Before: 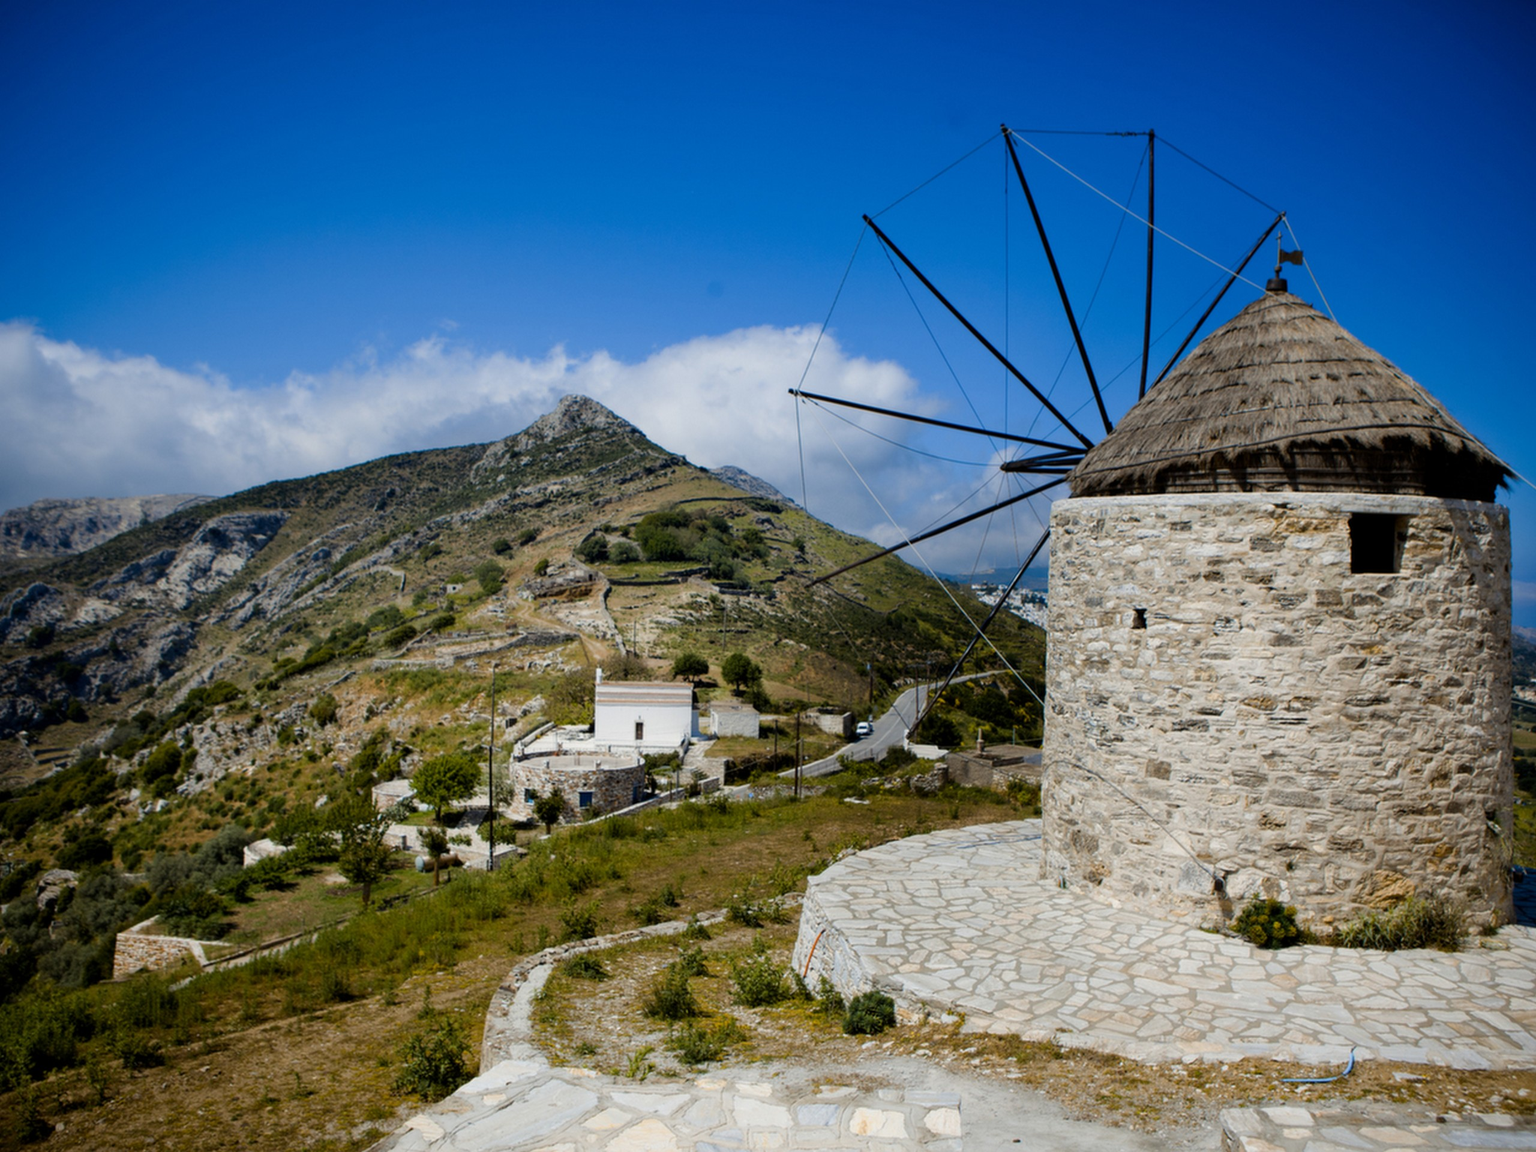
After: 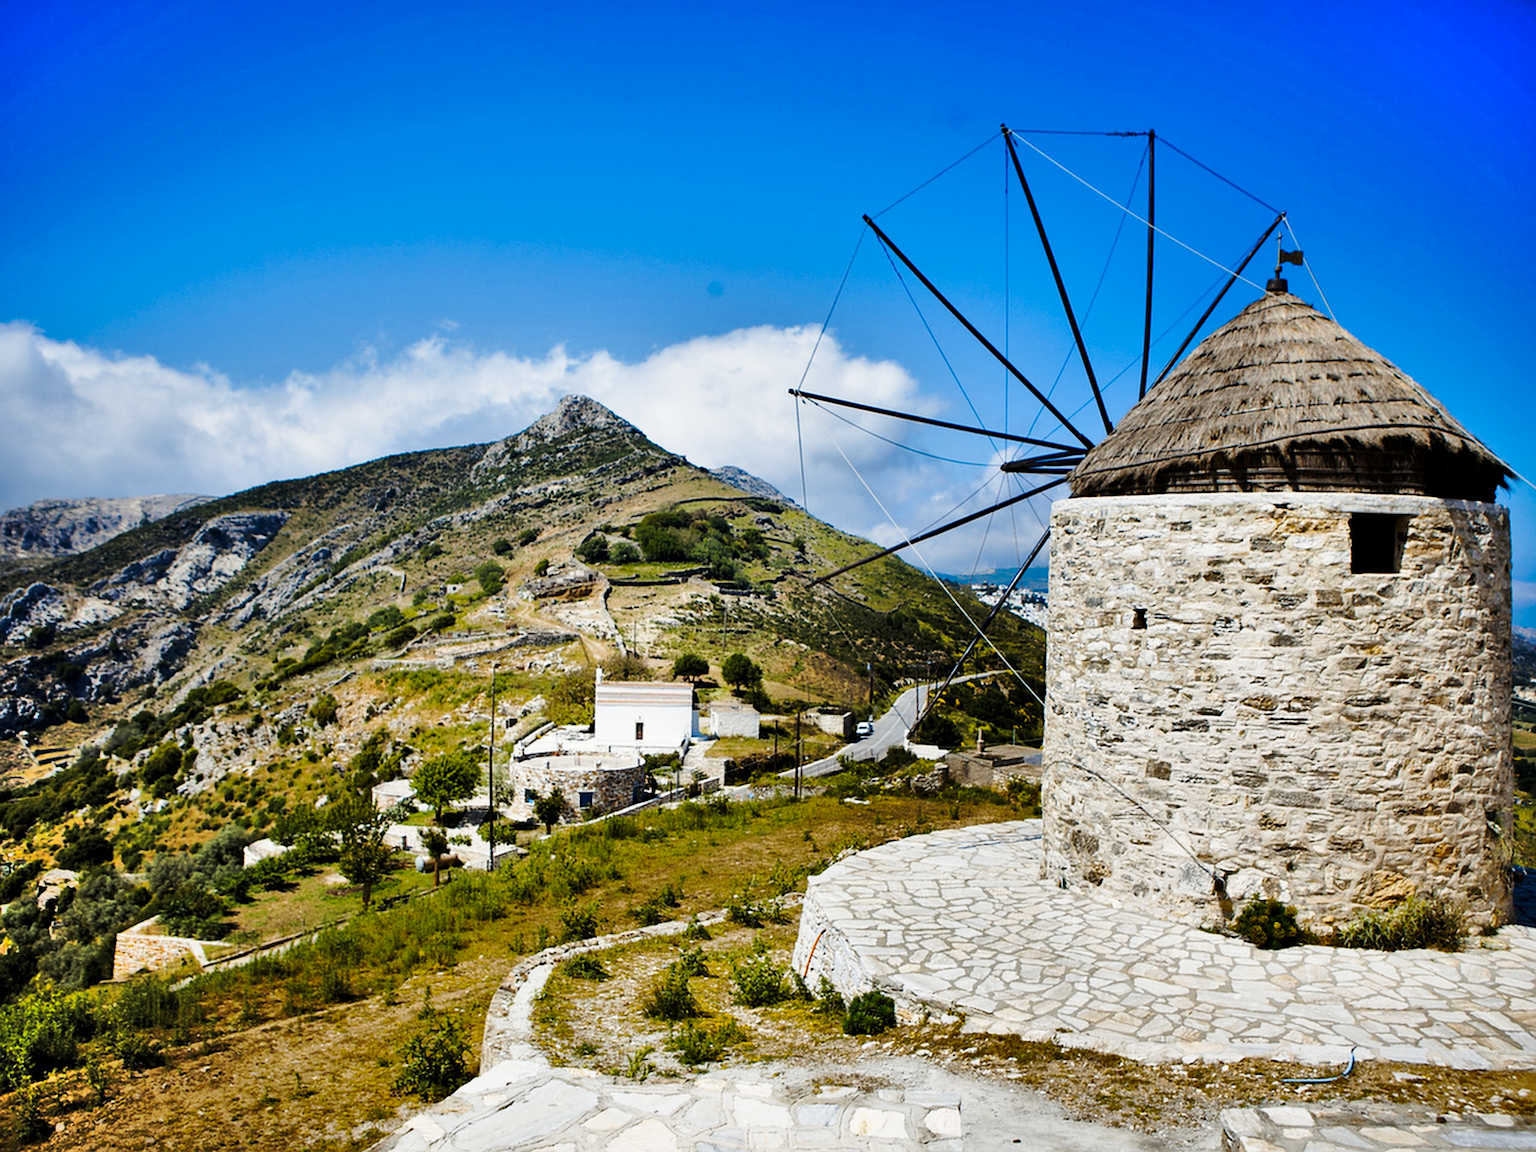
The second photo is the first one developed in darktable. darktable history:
shadows and highlights: shadows 73.25, highlights -61, highlights color adjustment 31.86%, soften with gaussian
sharpen: on, module defaults
base curve: curves: ch0 [(0, 0) (0.036, 0.037) (0.121, 0.228) (0.46, 0.76) (0.859, 0.983) (1, 1)], preserve colors none
